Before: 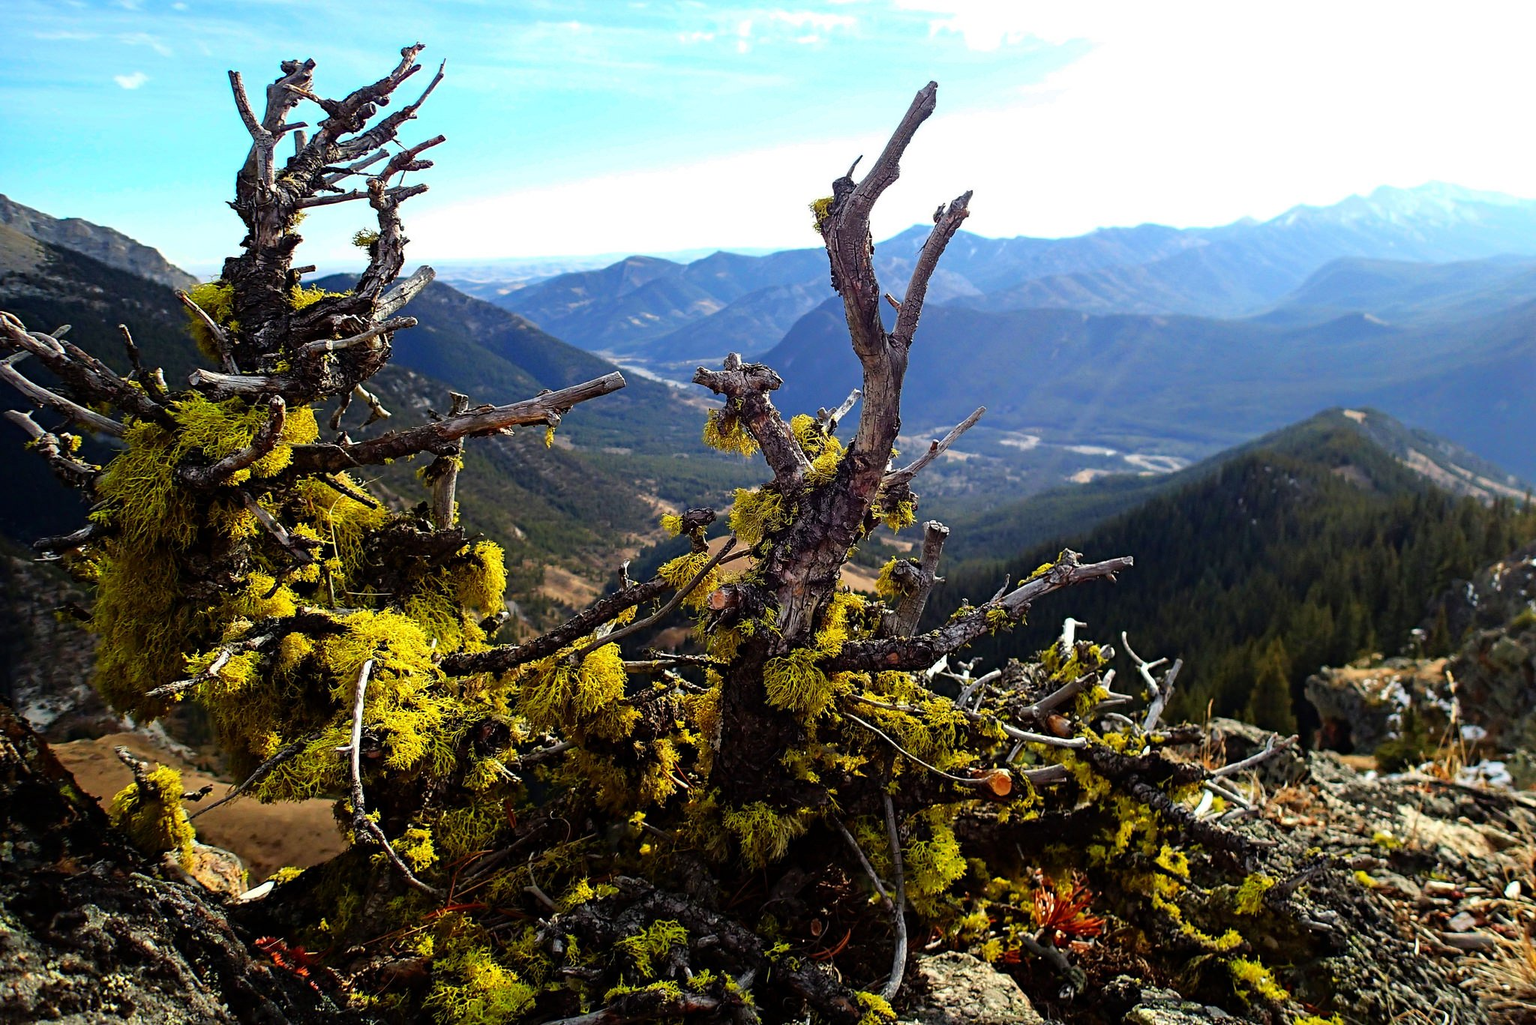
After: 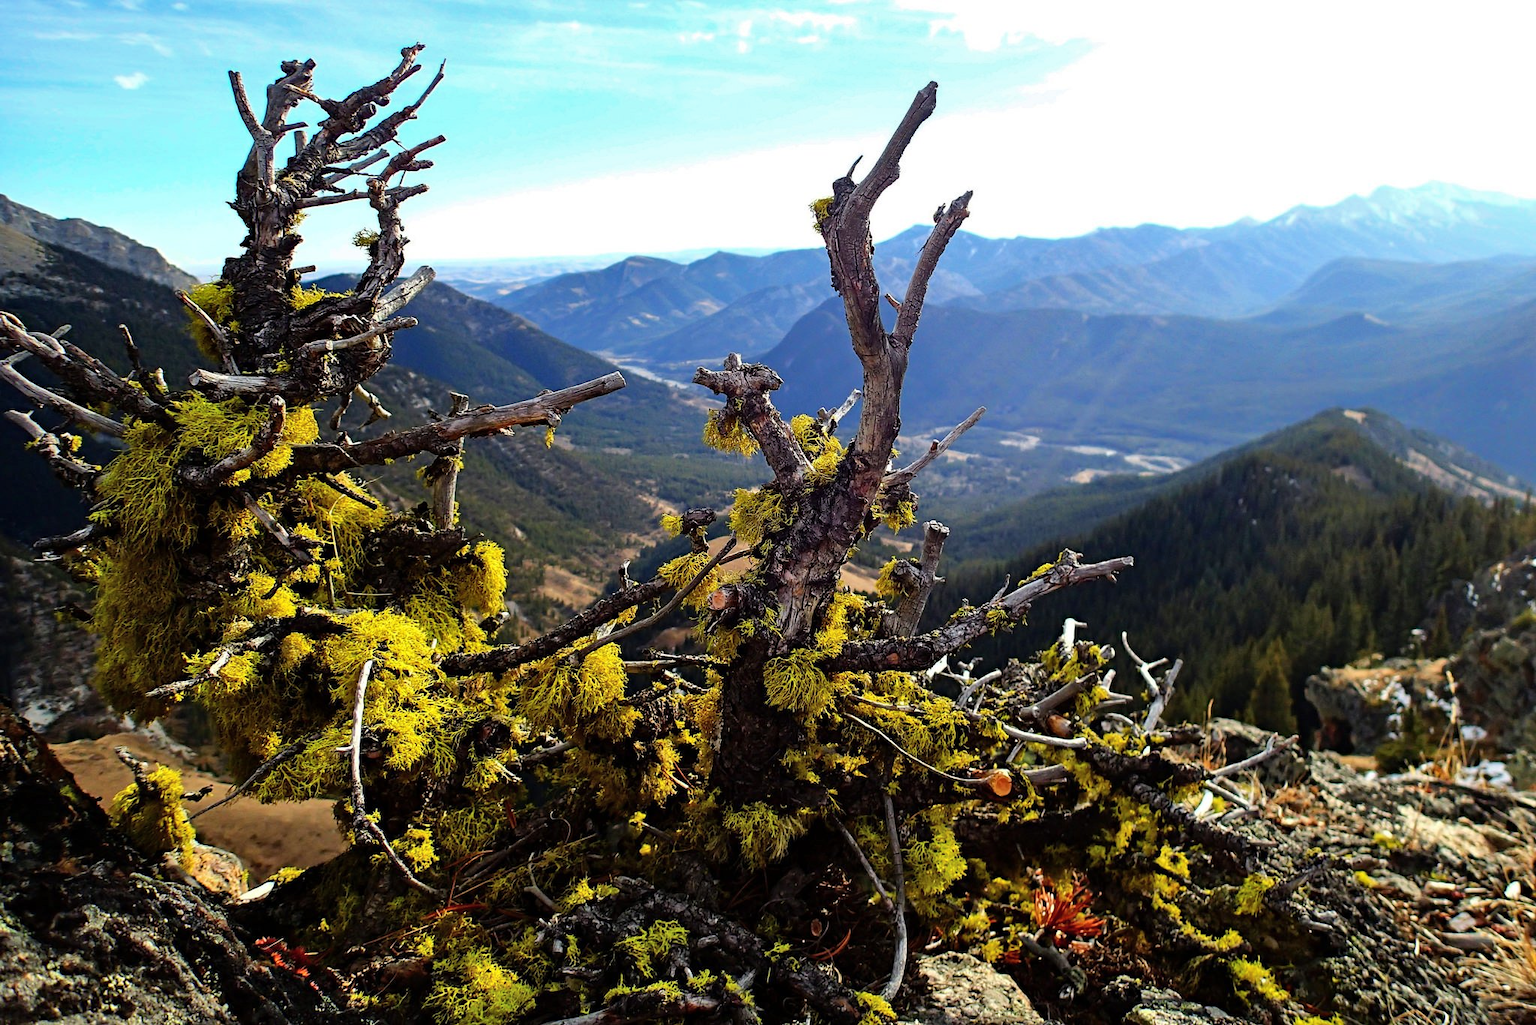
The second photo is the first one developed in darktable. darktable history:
shadows and highlights: shadows 32, highlights -32, soften with gaussian
rotate and perspective: crop left 0, crop top 0
